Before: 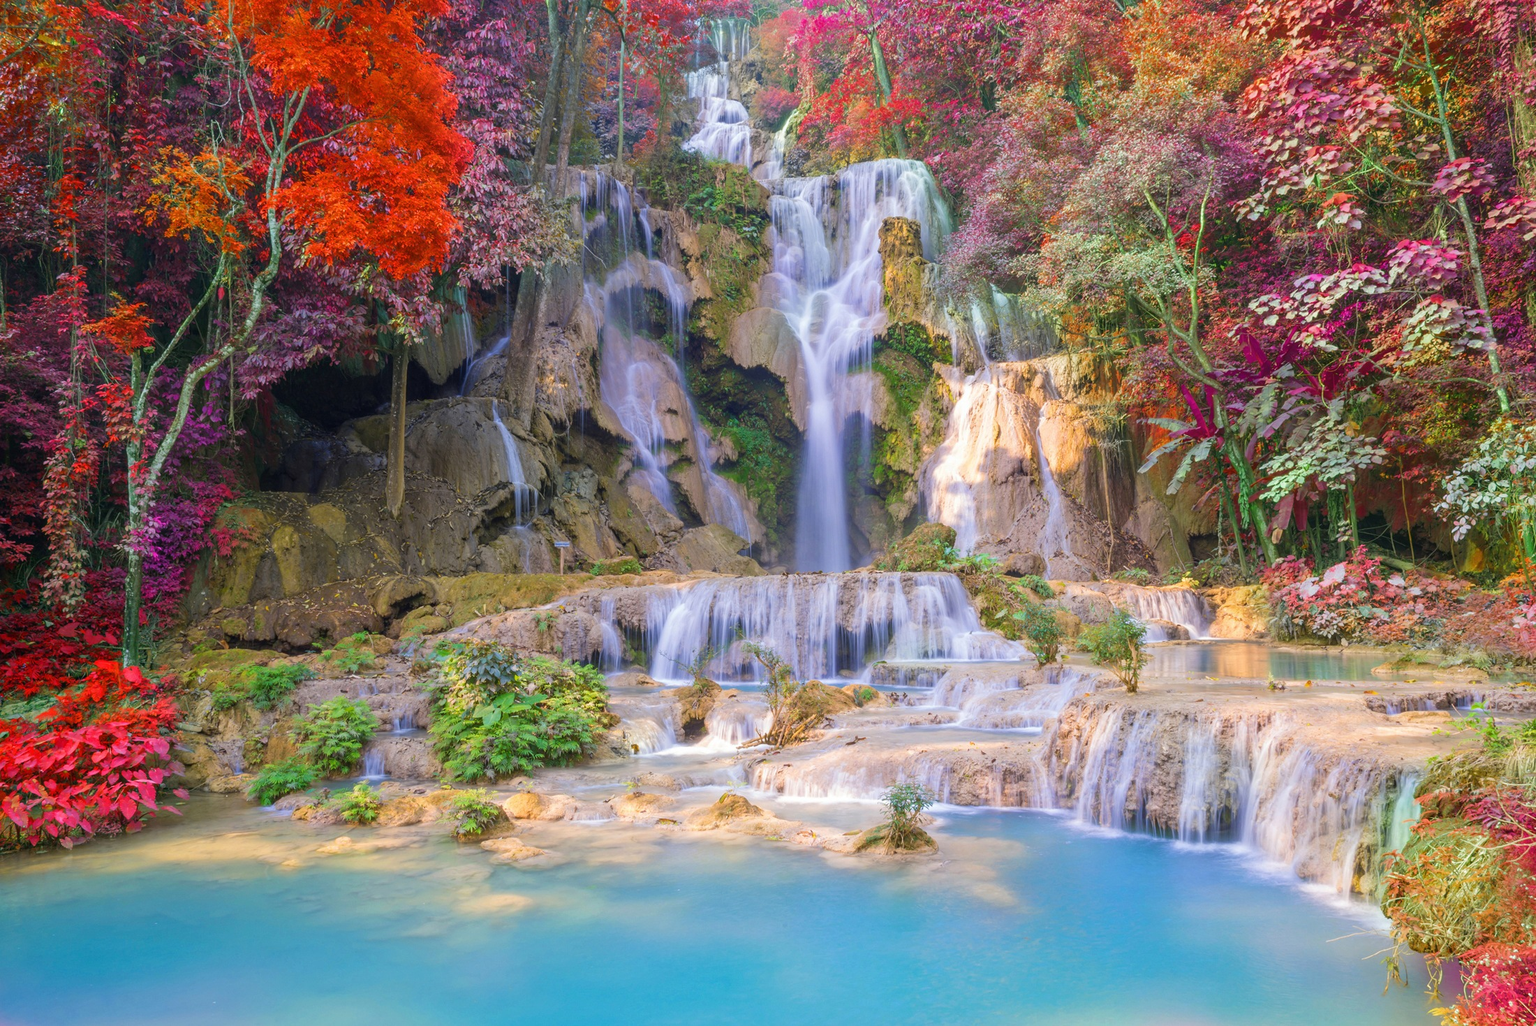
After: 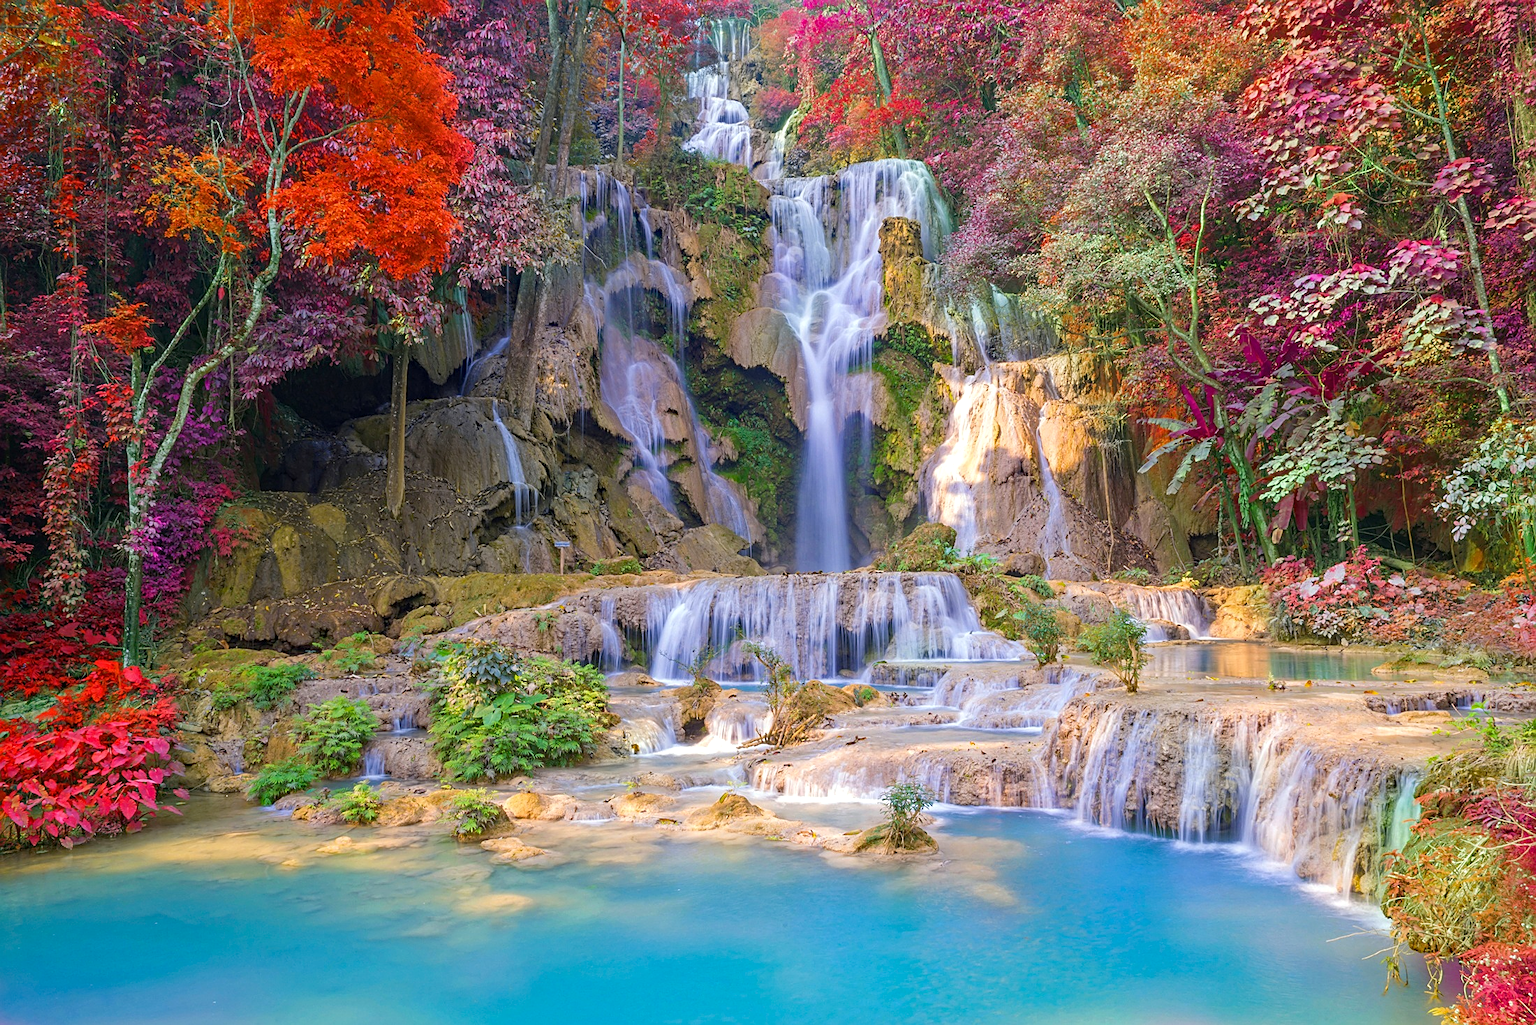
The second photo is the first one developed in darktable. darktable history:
sharpen: on, module defaults
haze removal: strength 0.29, distance 0.25, compatibility mode true, adaptive false
